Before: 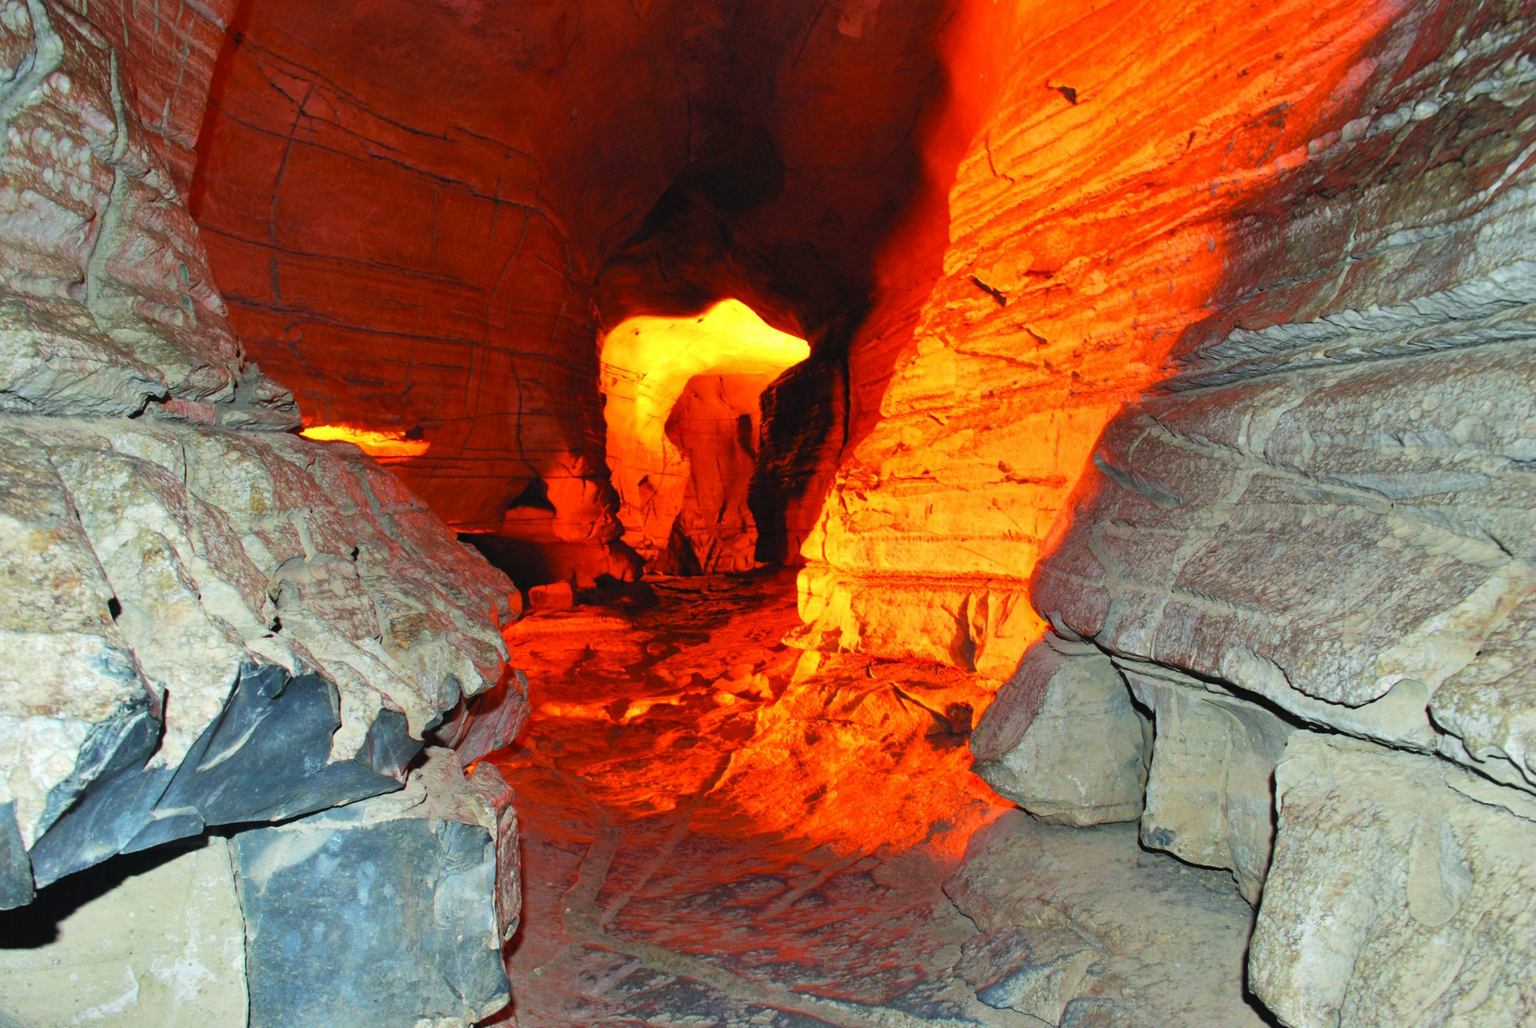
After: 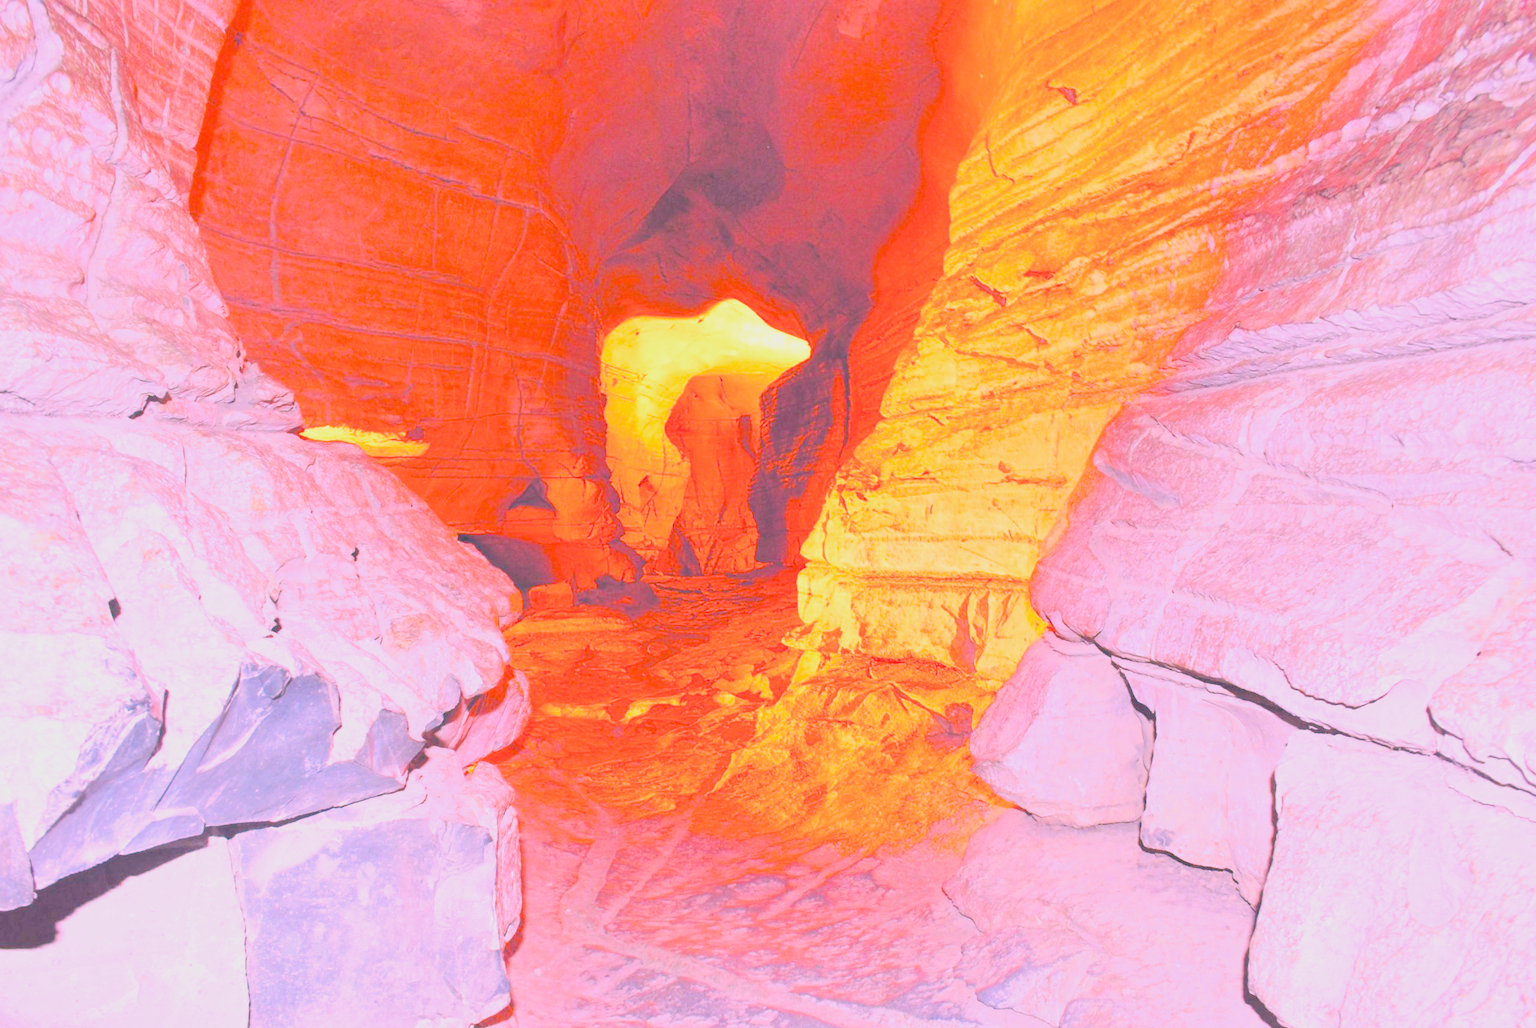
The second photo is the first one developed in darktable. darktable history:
white balance: red 2.012, blue 1.687
highlight reconstruction: iterations 1, diameter of reconstruction 64 px
filmic rgb: black relative exposure -7.65 EV, white relative exposure 4.56 EV, hardness 3.61, color science v6 (2022)
exposure: black level correction 0, exposure 0.7 EV, compensate exposure bias true, compensate highlight preservation false
